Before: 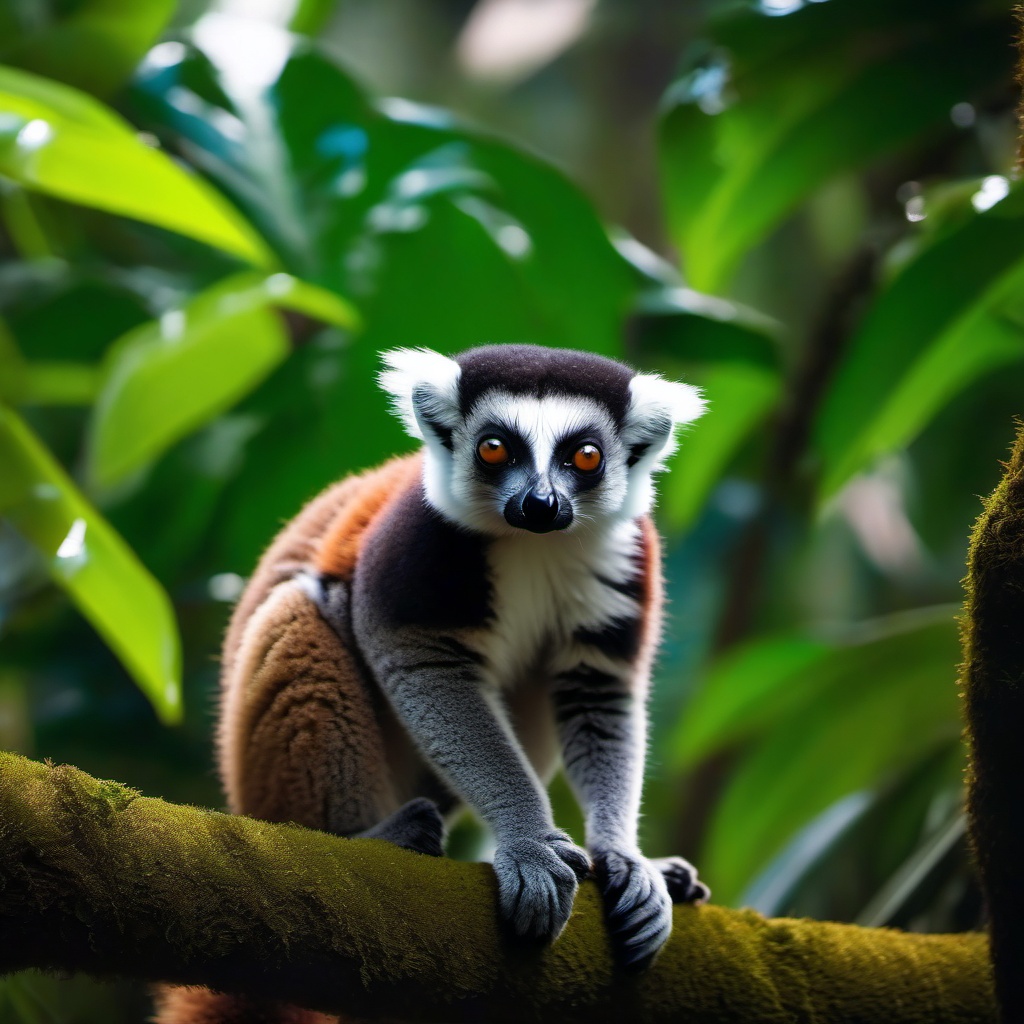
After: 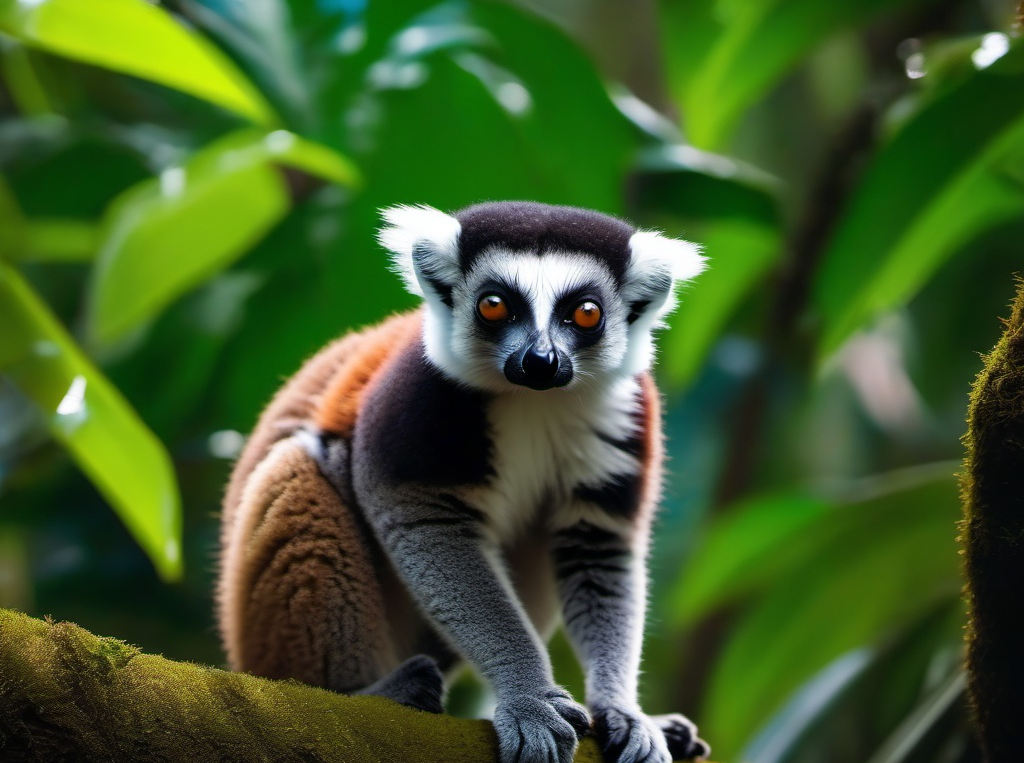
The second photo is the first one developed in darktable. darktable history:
crop: top 14.006%, bottom 11.461%
